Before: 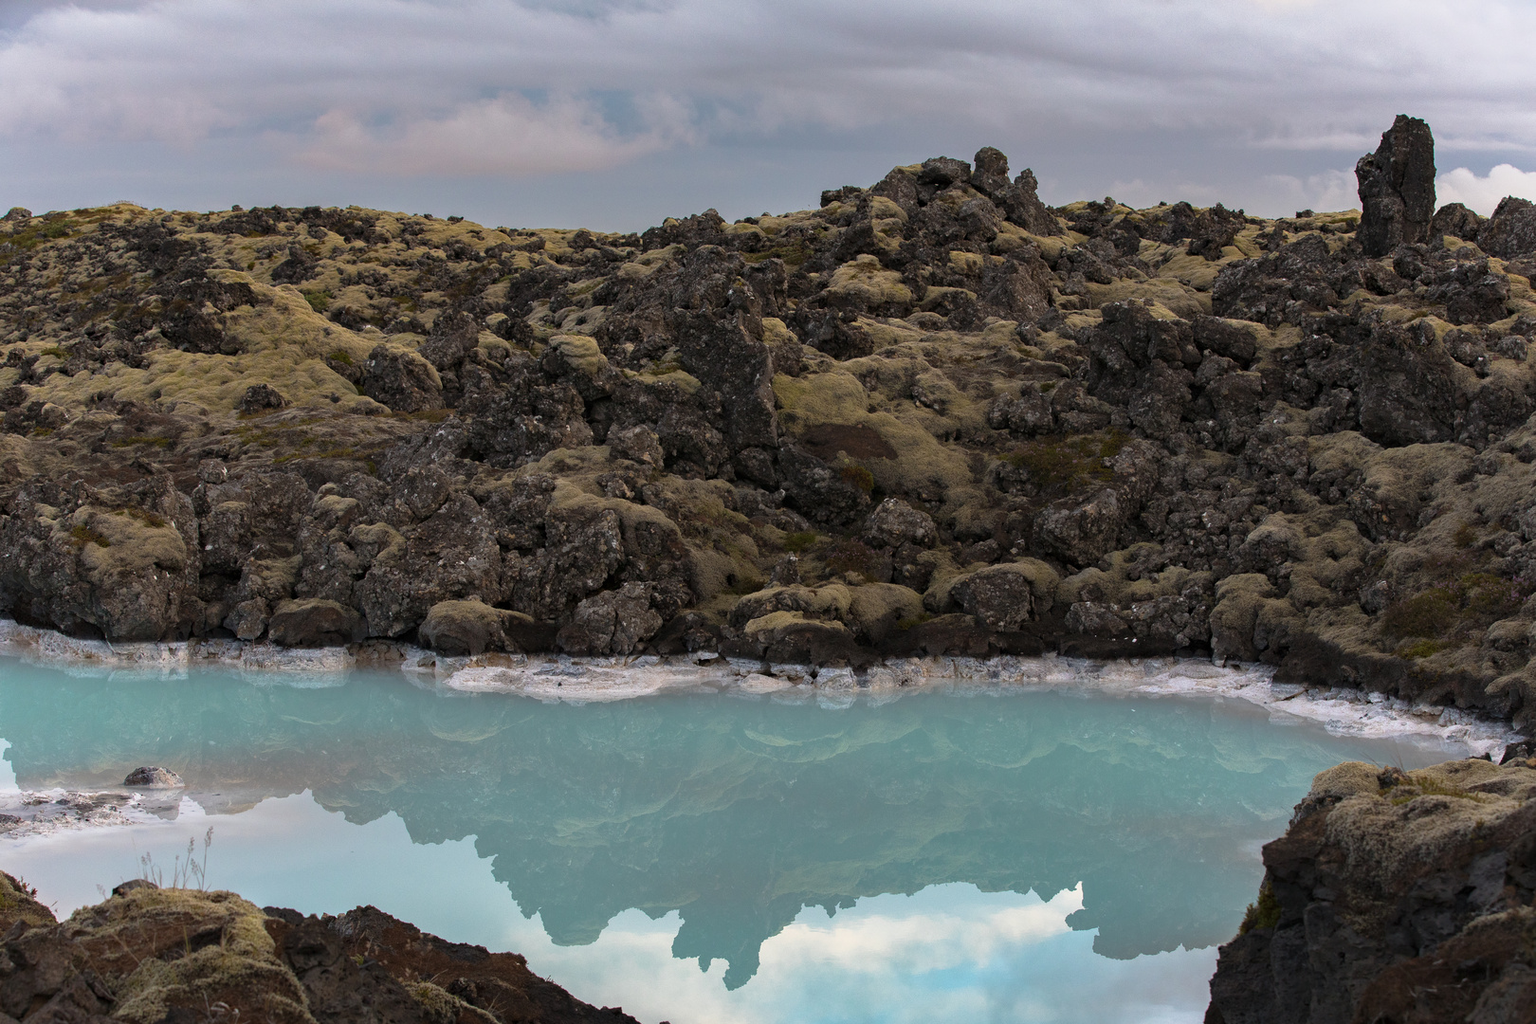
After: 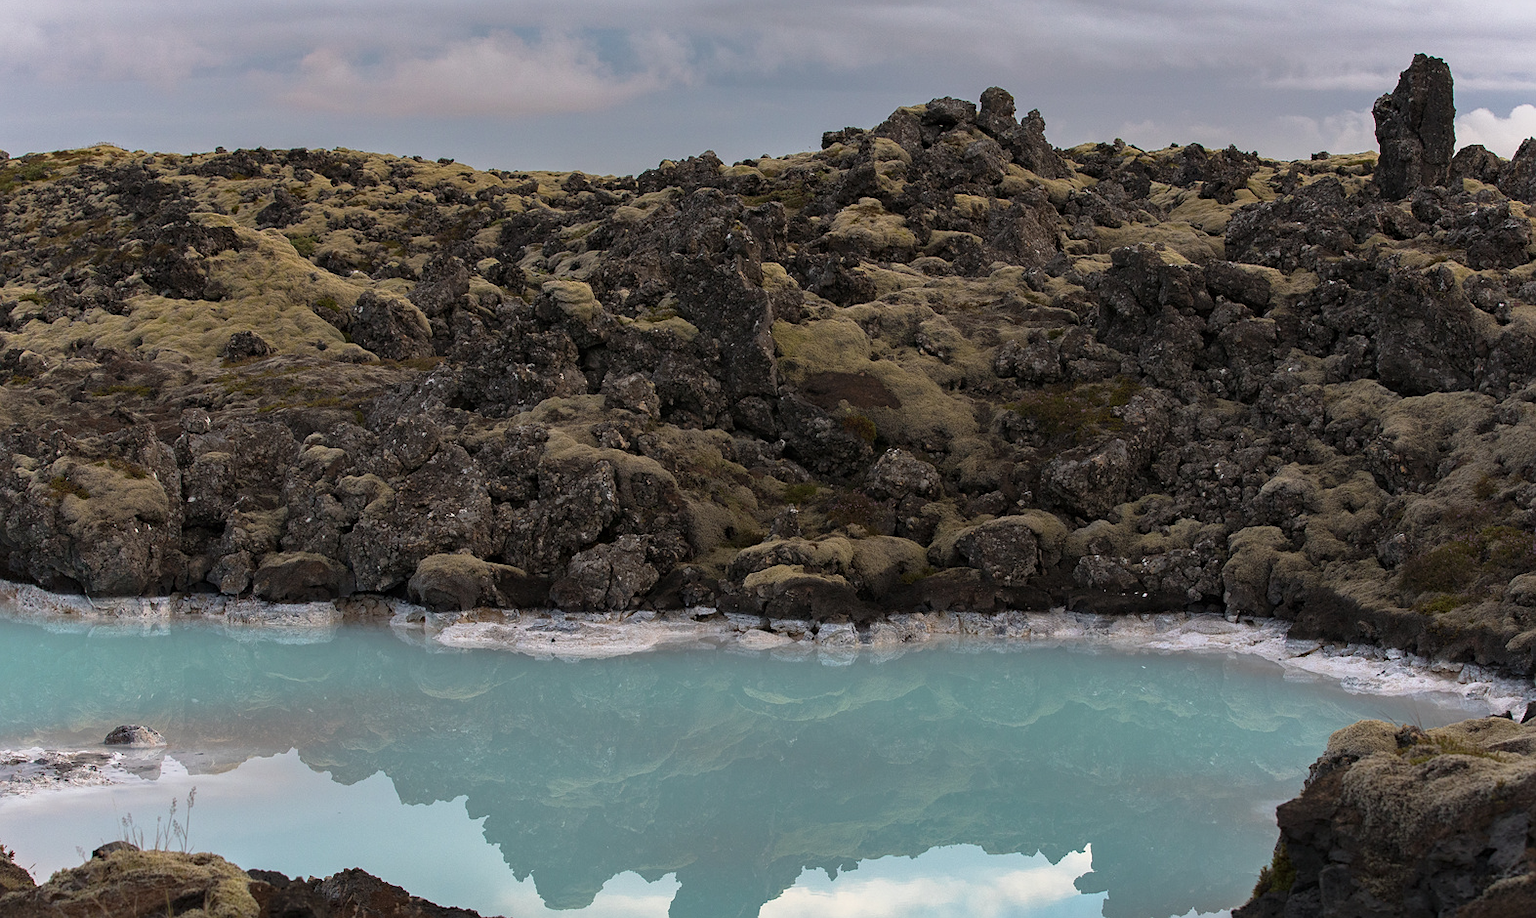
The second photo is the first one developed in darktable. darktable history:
sharpen: radius 1.272, amount 0.305, threshold 0
contrast brightness saturation: saturation -0.05
crop: left 1.507%, top 6.147%, right 1.379%, bottom 6.637%
